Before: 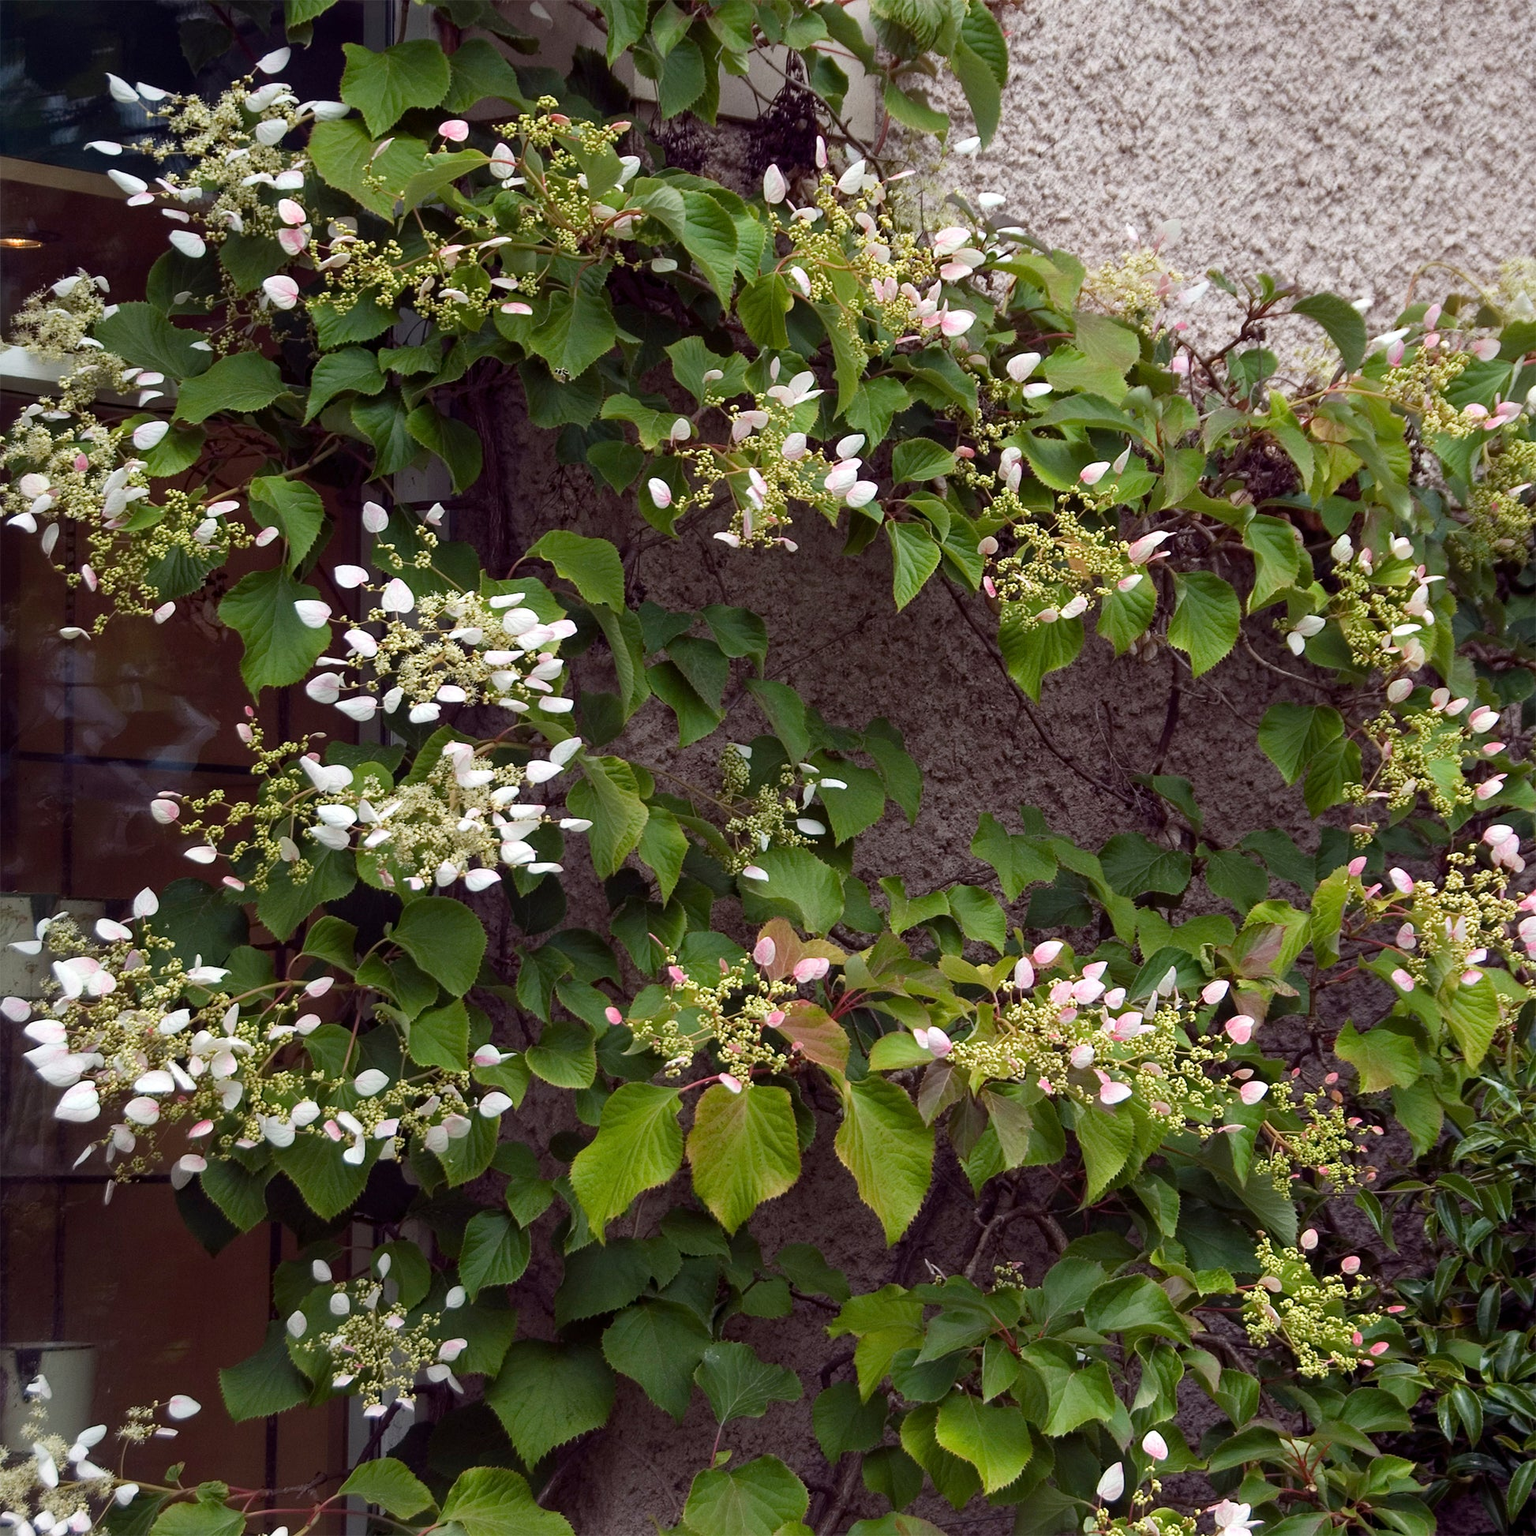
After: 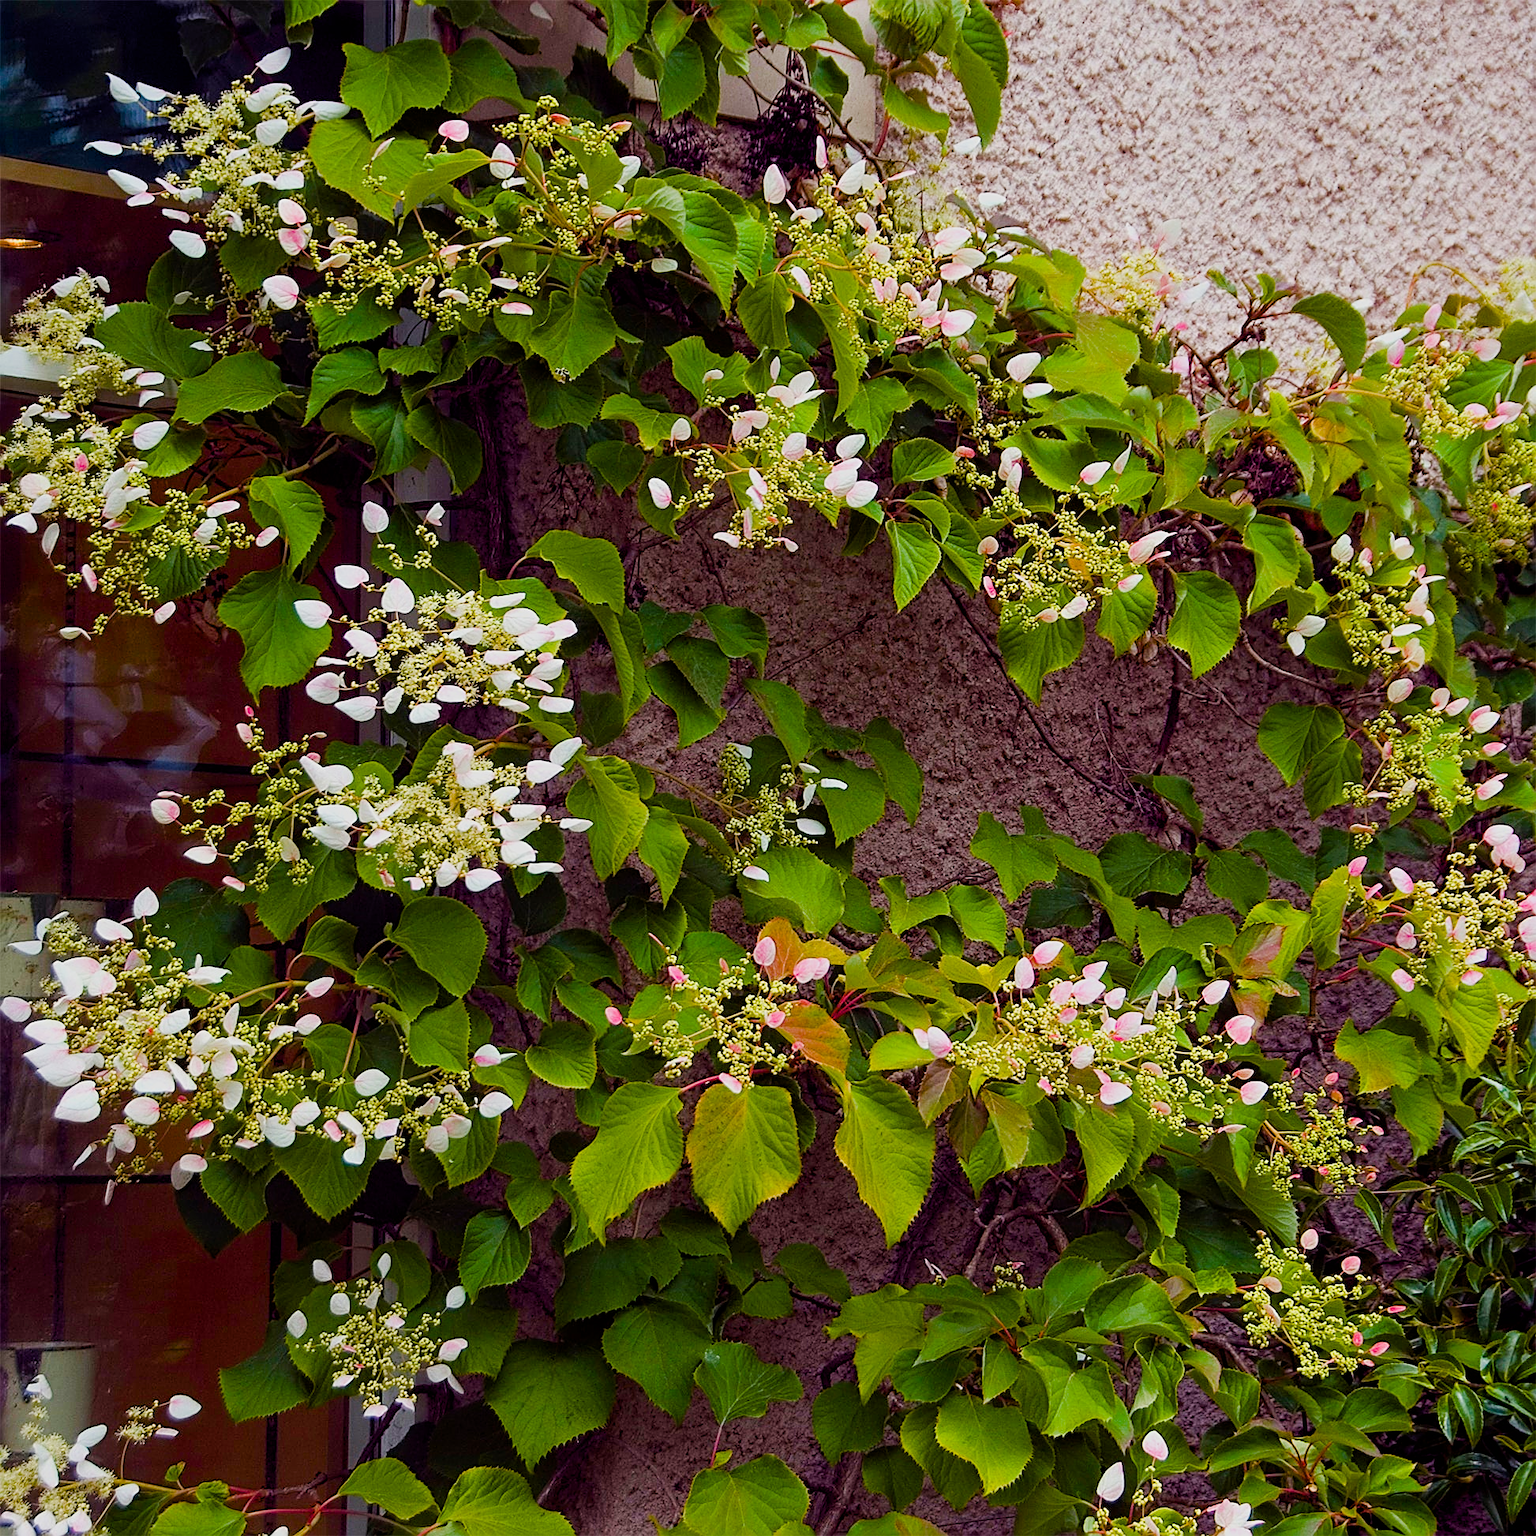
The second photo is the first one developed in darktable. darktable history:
color balance rgb: linear chroma grading › shadows 10%, linear chroma grading › highlights 10%, linear chroma grading › global chroma 15%, linear chroma grading › mid-tones 15%, perceptual saturation grading › global saturation 40%, perceptual saturation grading › highlights -25%, perceptual saturation grading › mid-tones 35%, perceptual saturation grading › shadows 35%, perceptual brilliance grading › global brilliance 11.29%, global vibrance 11.29%
filmic rgb: black relative exposure -16 EV, white relative exposure 6.12 EV, hardness 5.22
sharpen: amount 0.75
